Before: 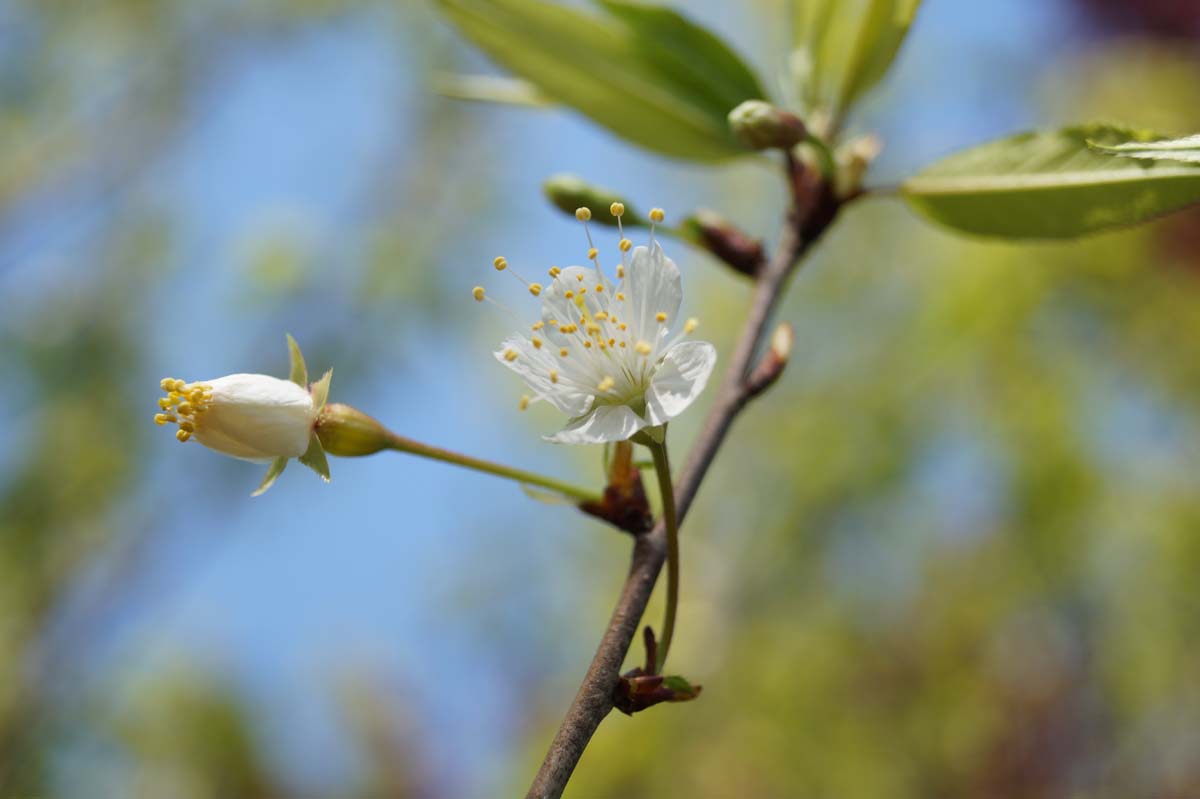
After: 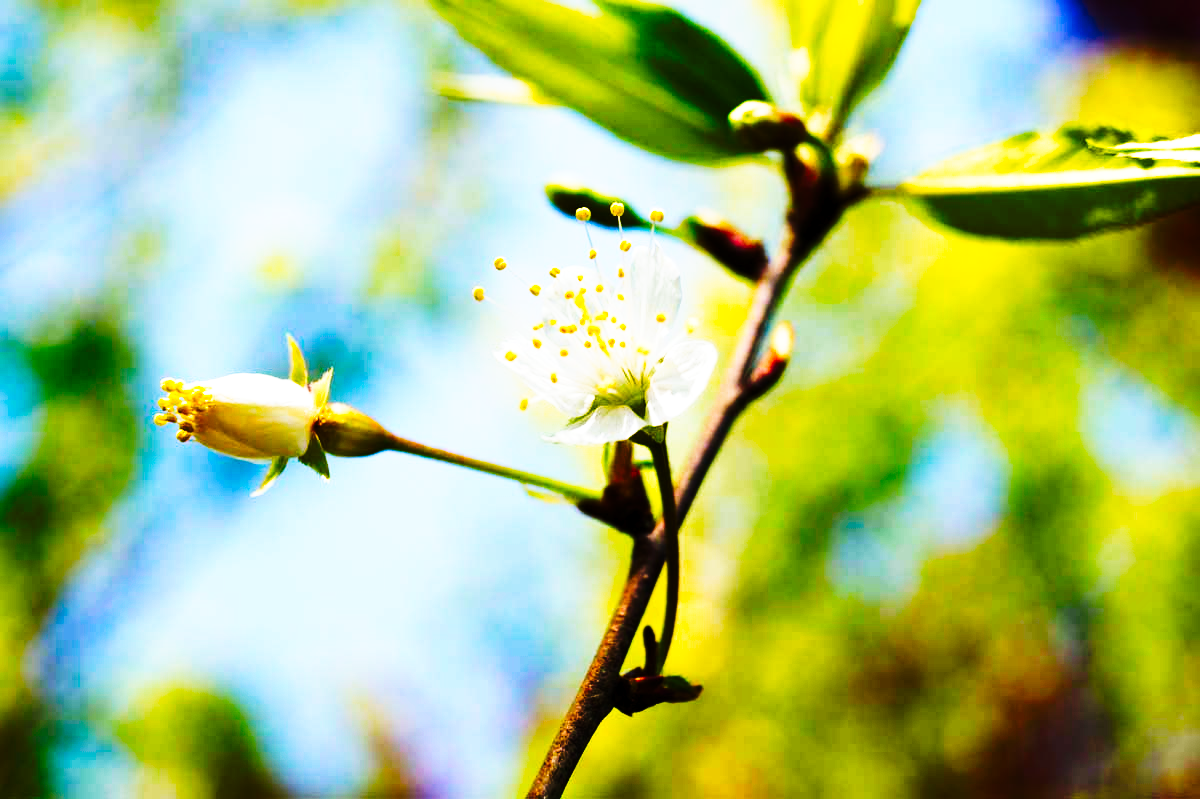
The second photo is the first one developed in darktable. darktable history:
tone curve: curves: ch0 [(0, 0) (0.003, 0.004) (0.011, 0.006) (0.025, 0.008) (0.044, 0.012) (0.069, 0.017) (0.1, 0.021) (0.136, 0.029) (0.177, 0.043) (0.224, 0.062) (0.277, 0.108) (0.335, 0.166) (0.399, 0.301) (0.468, 0.467) (0.543, 0.64) (0.623, 0.803) (0.709, 0.908) (0.801, 0.969) (0.898, 0.988) (1, 1)], preserve colors none
color balance rgb: global offset › luminance -0.37%, perceptual saturation grading › highlights -17.77%, perceptual saturation grading › mid-tones 33.1%, perceptual saturation grading › shadows 50.52%, perceptual brilliance grading › highlights 20%, perceptual brilliance grading › mid-tones 20%, perceptual brilliance grading › shadows -20%, global vibrance 50%
